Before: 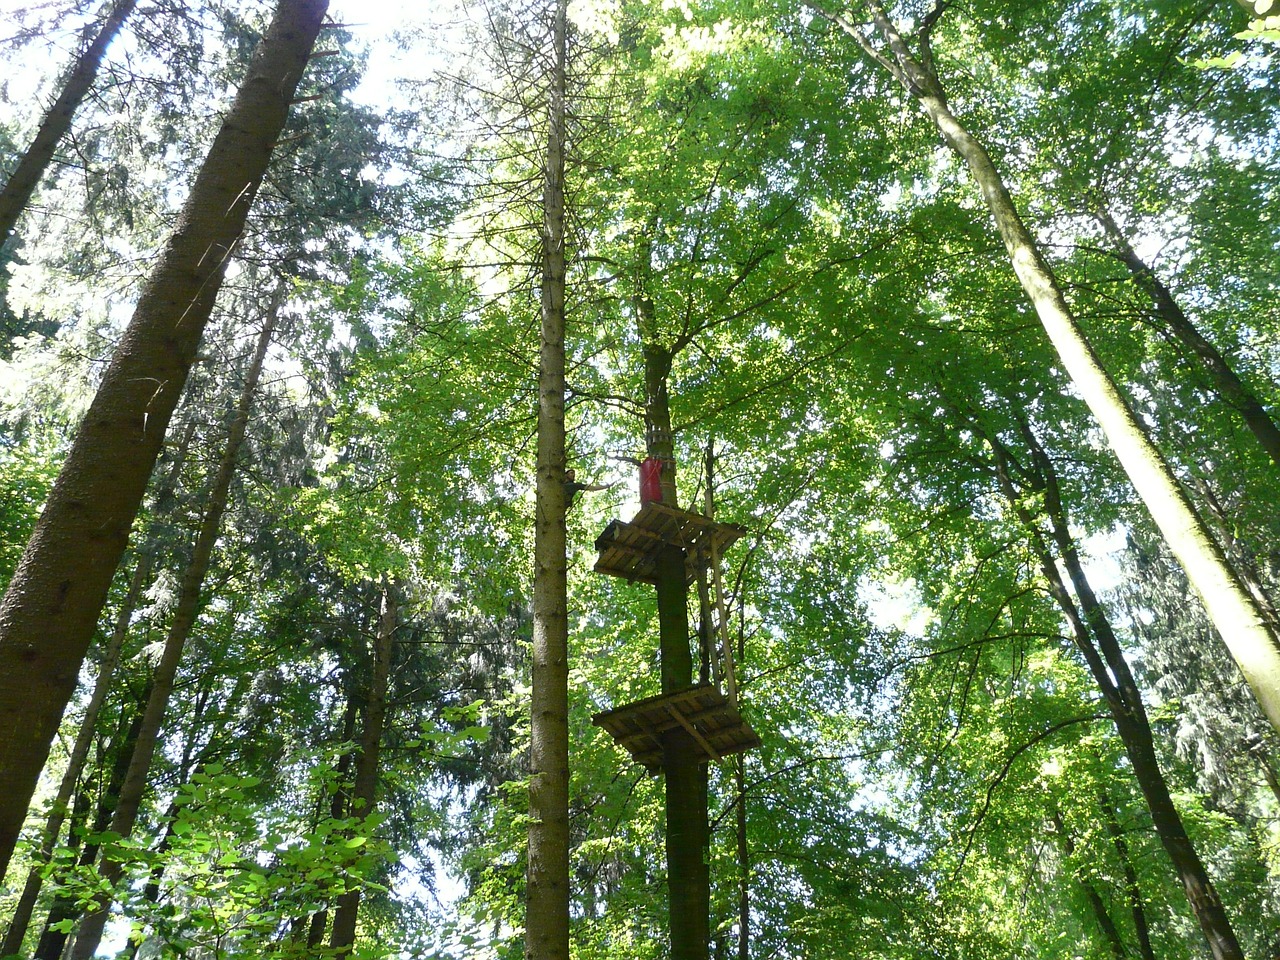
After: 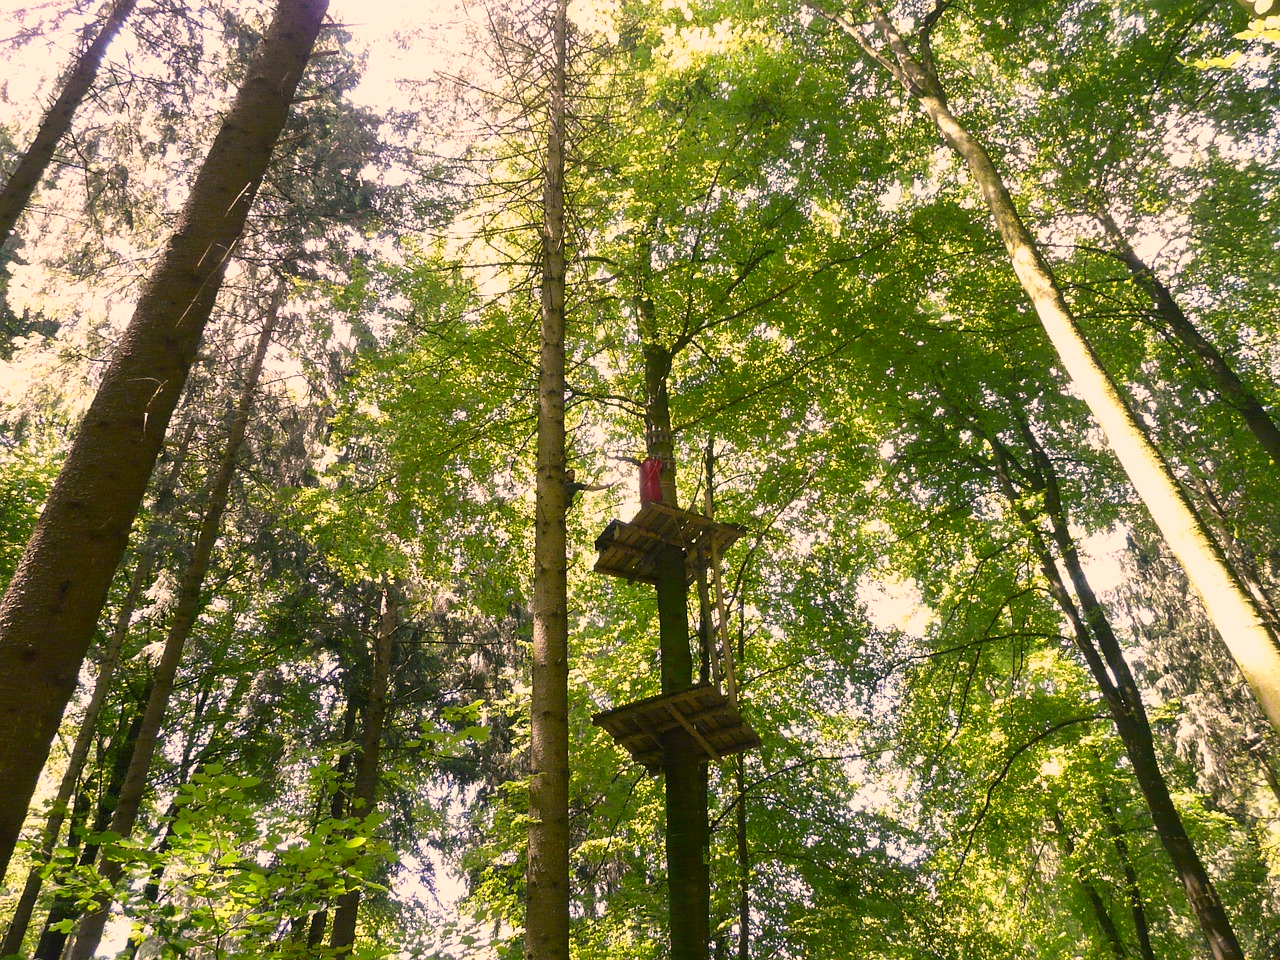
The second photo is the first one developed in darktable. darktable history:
color correction: highlights a* 21.4, highlights b* 19.84
